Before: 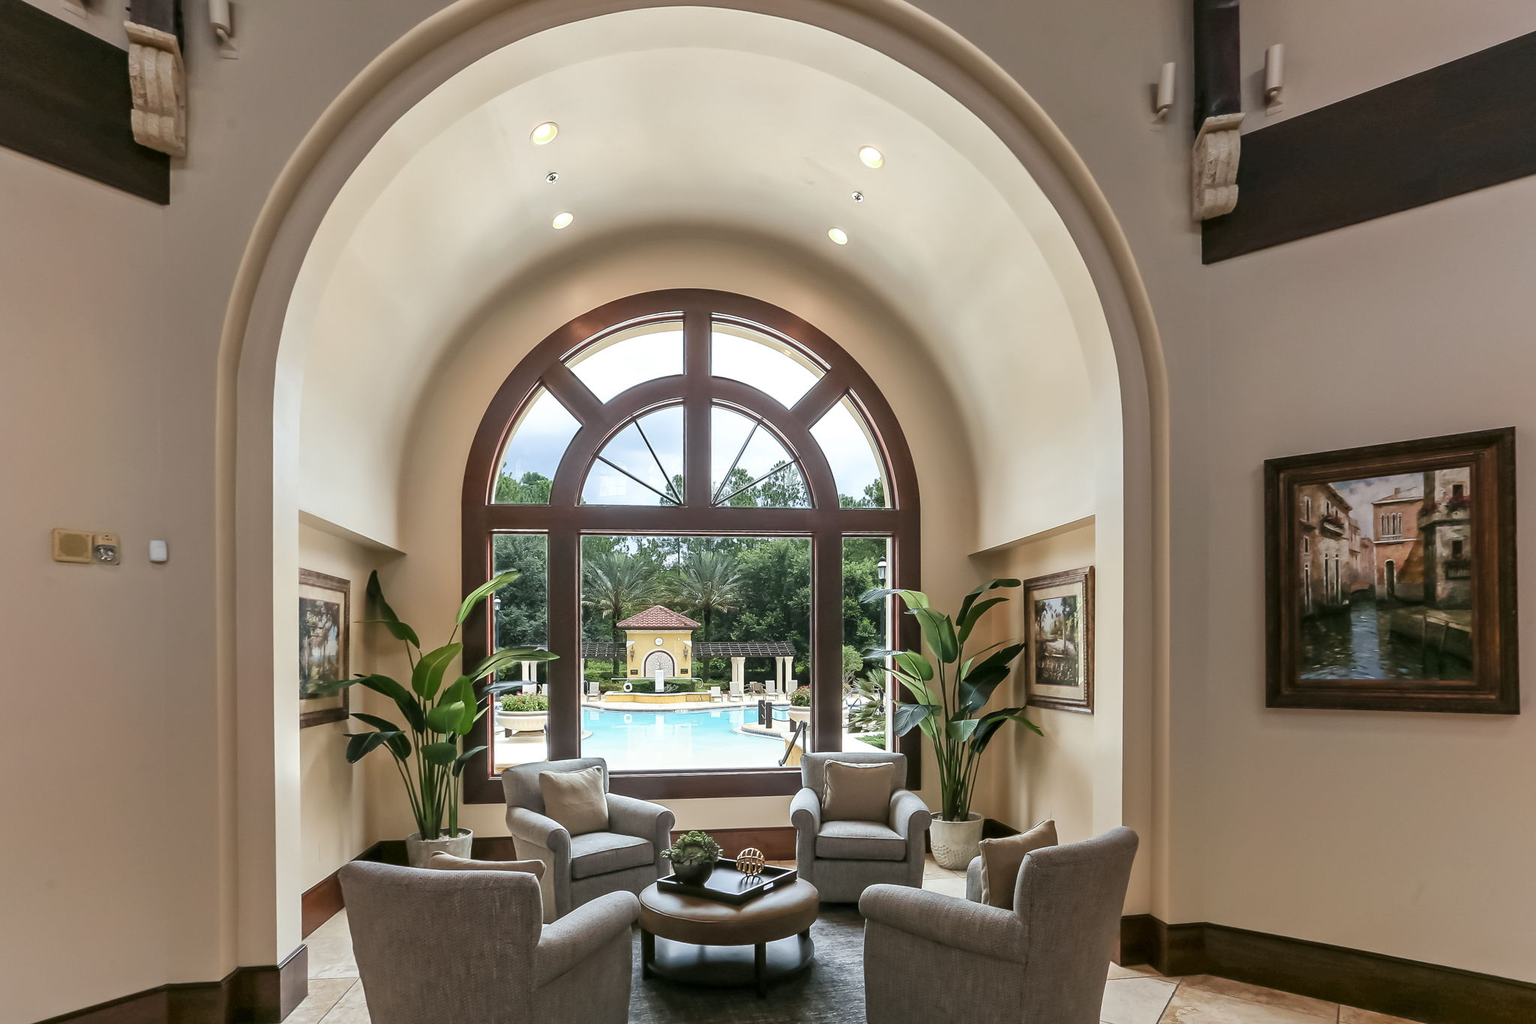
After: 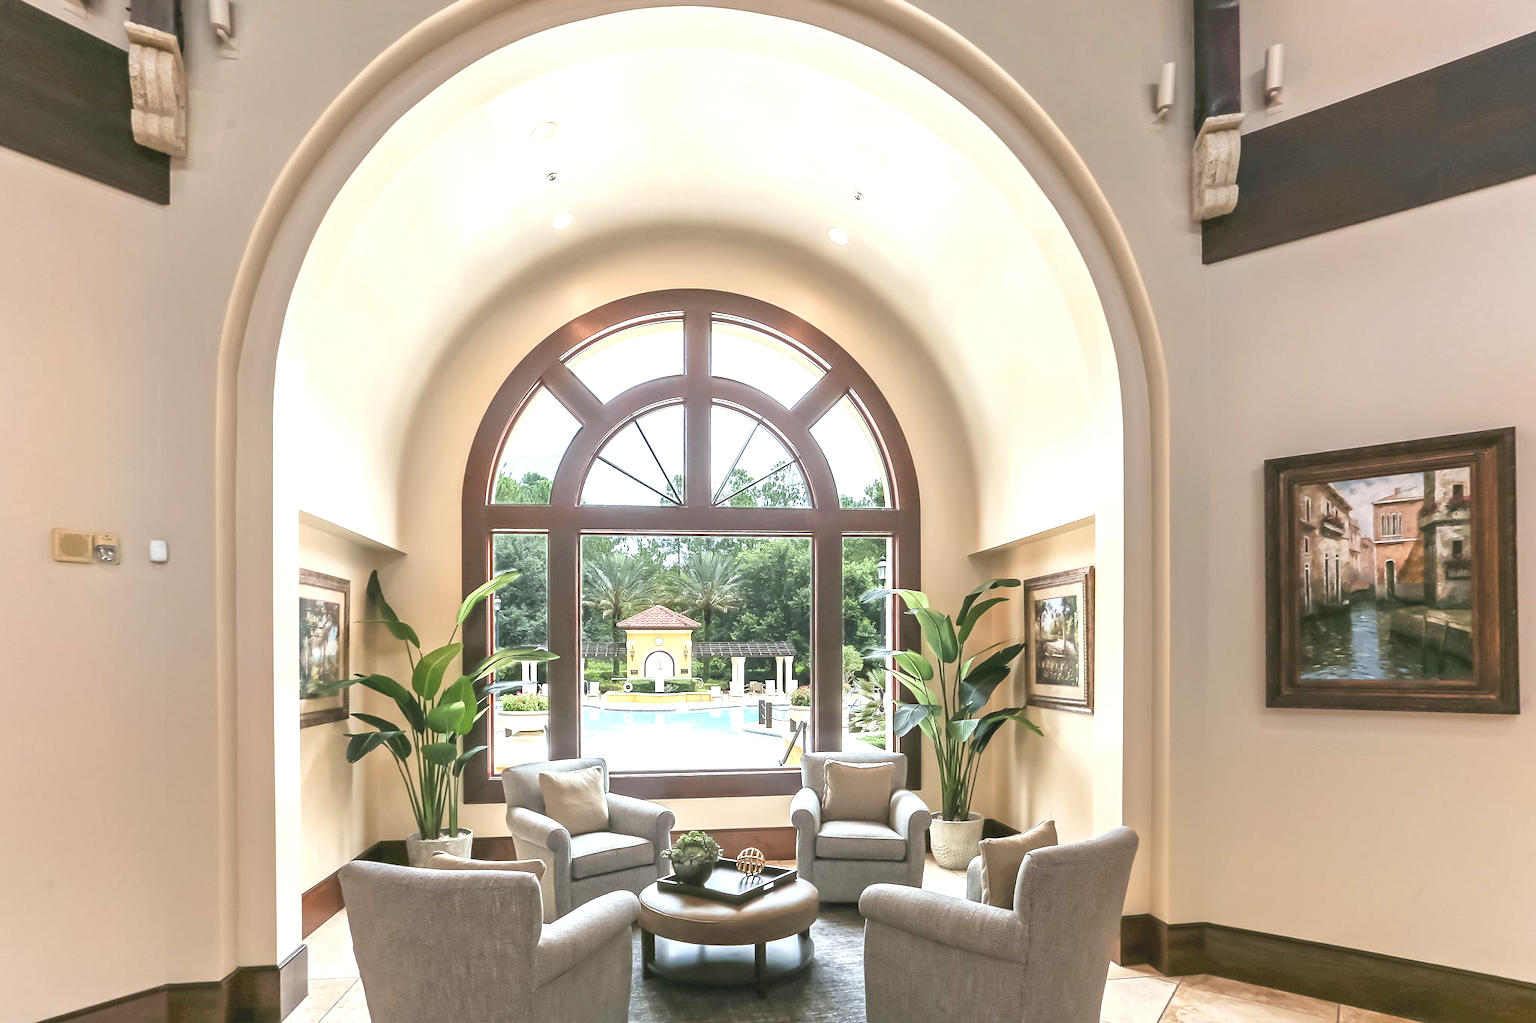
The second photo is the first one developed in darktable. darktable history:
contrast brightness saturation: contrast -0.15, brightness 0.05, saturation -0.12
exposure: black level correction 0, exposure 1.2 EV, compensate exposure bias true, compensate highlight preservation false
